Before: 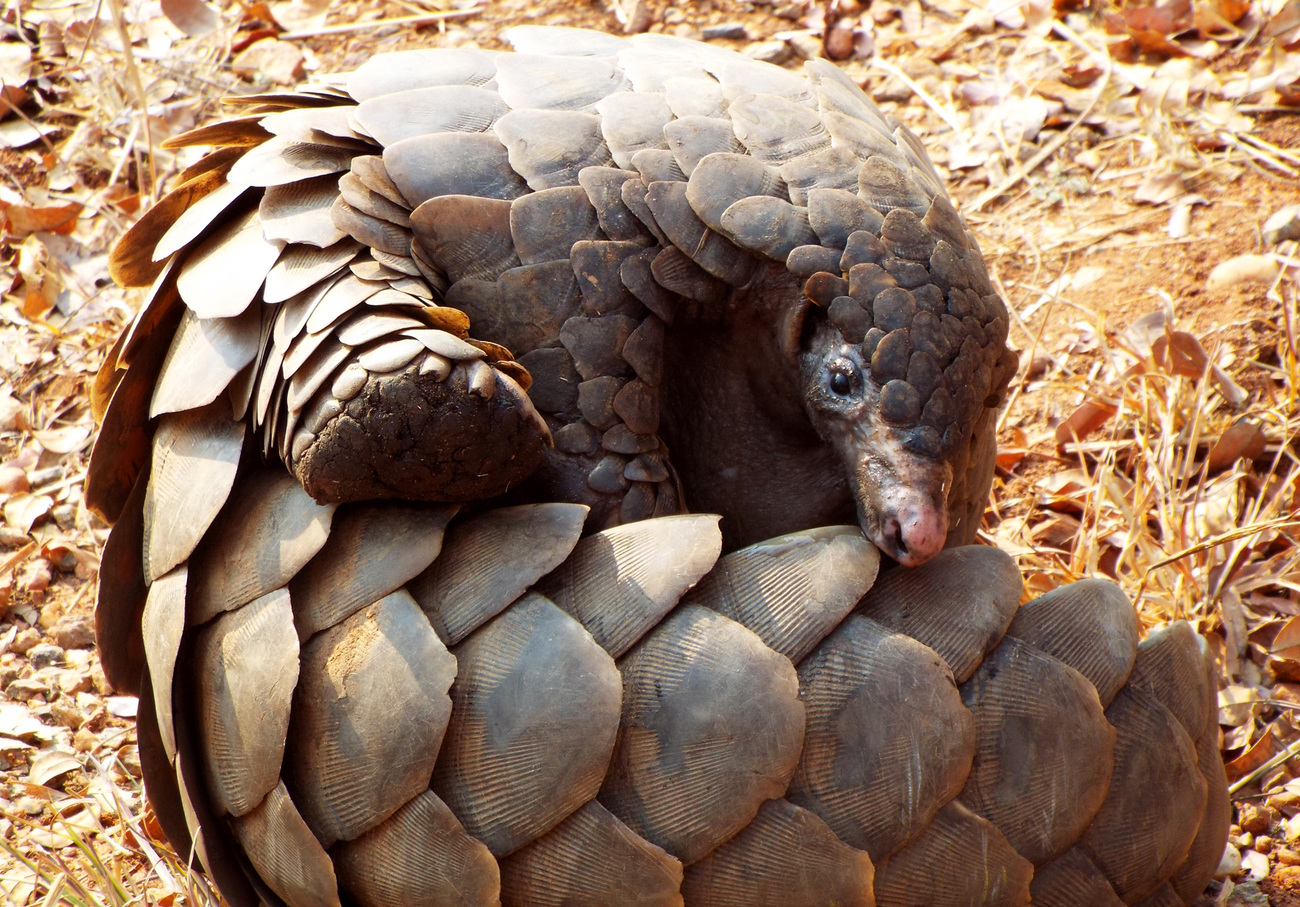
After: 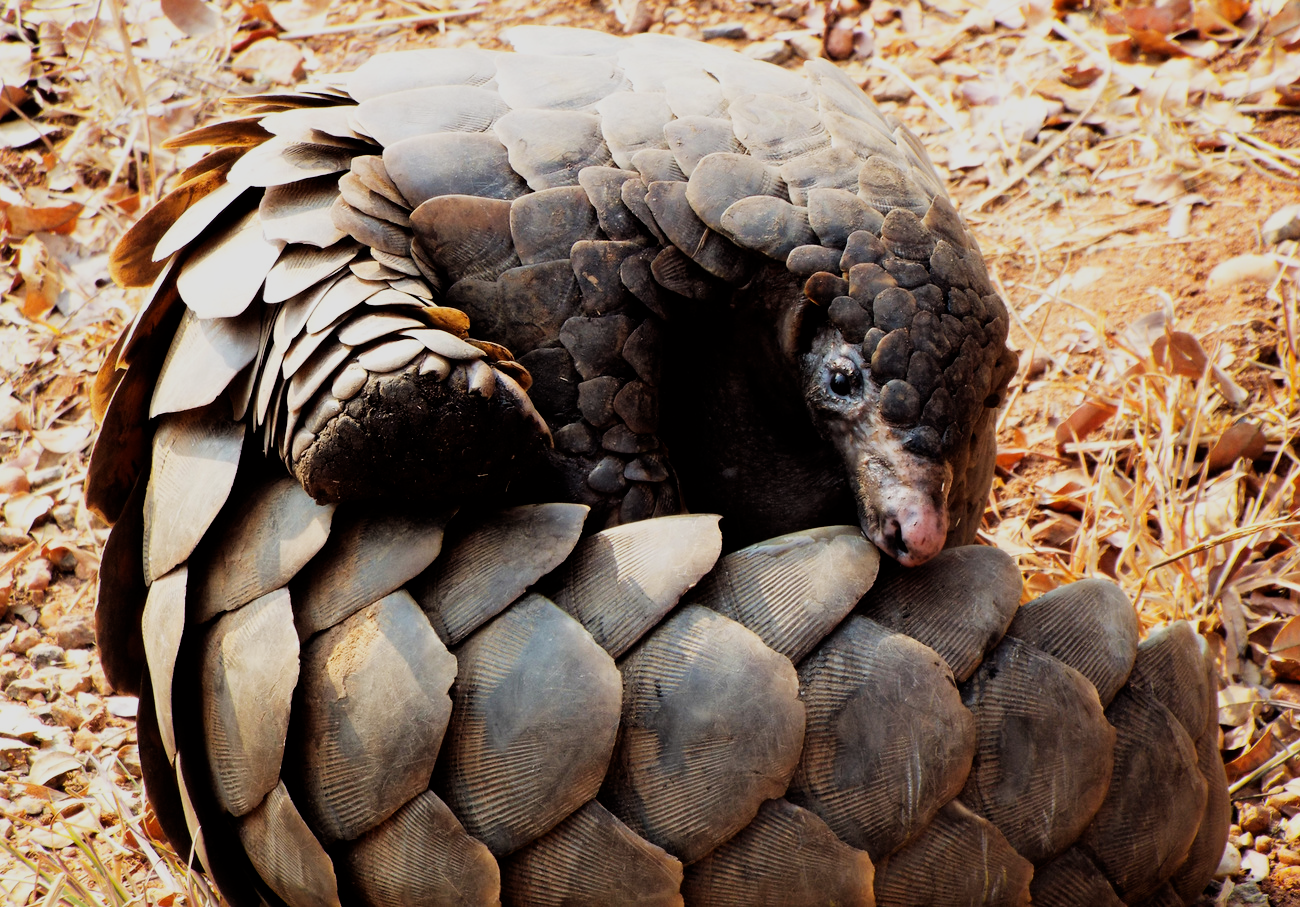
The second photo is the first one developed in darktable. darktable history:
filmic rgb: black relative exposure -5.05 EV, white relative exposure 3.96 EV, hardness 2.89, contrast 1.19, highlights saturation mix -28.52%
